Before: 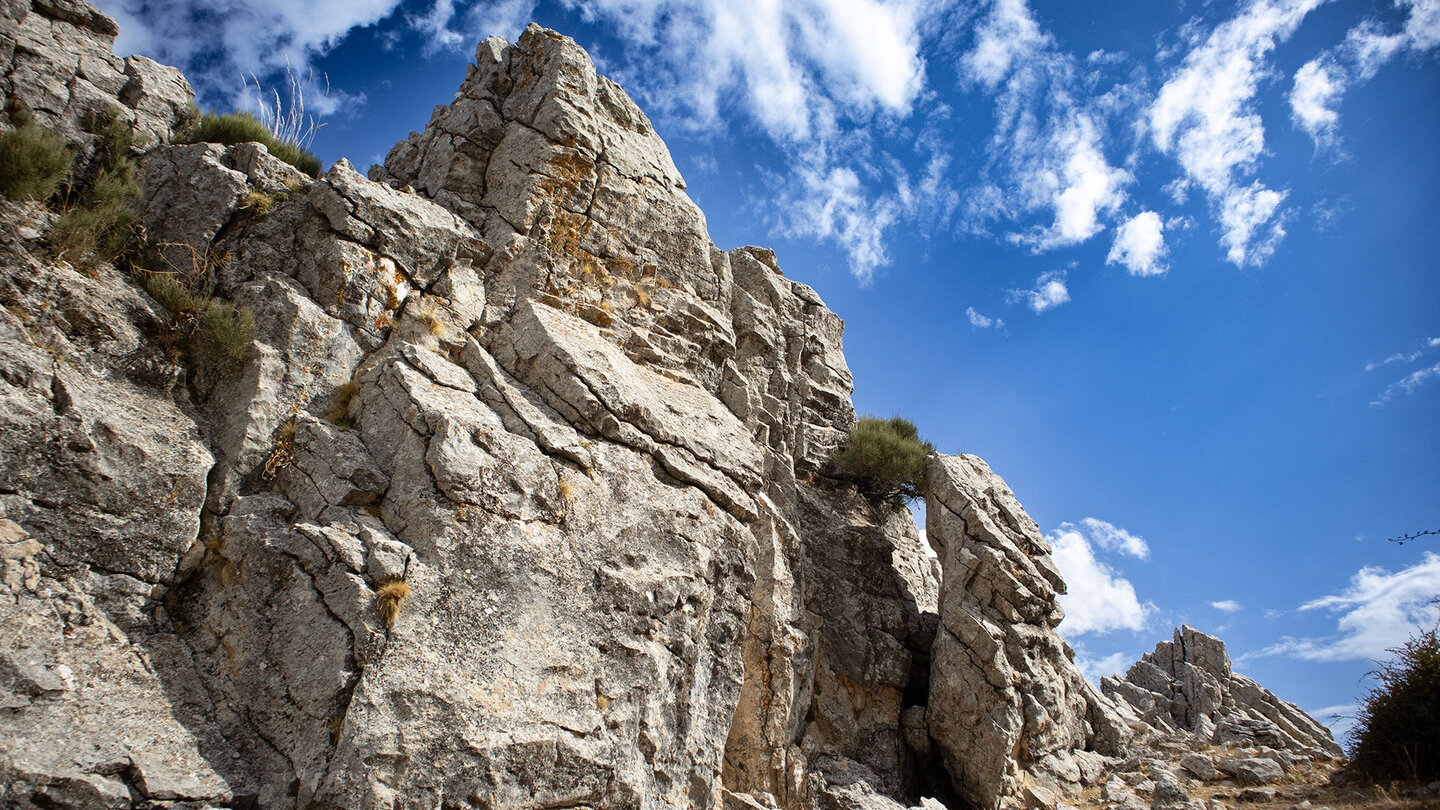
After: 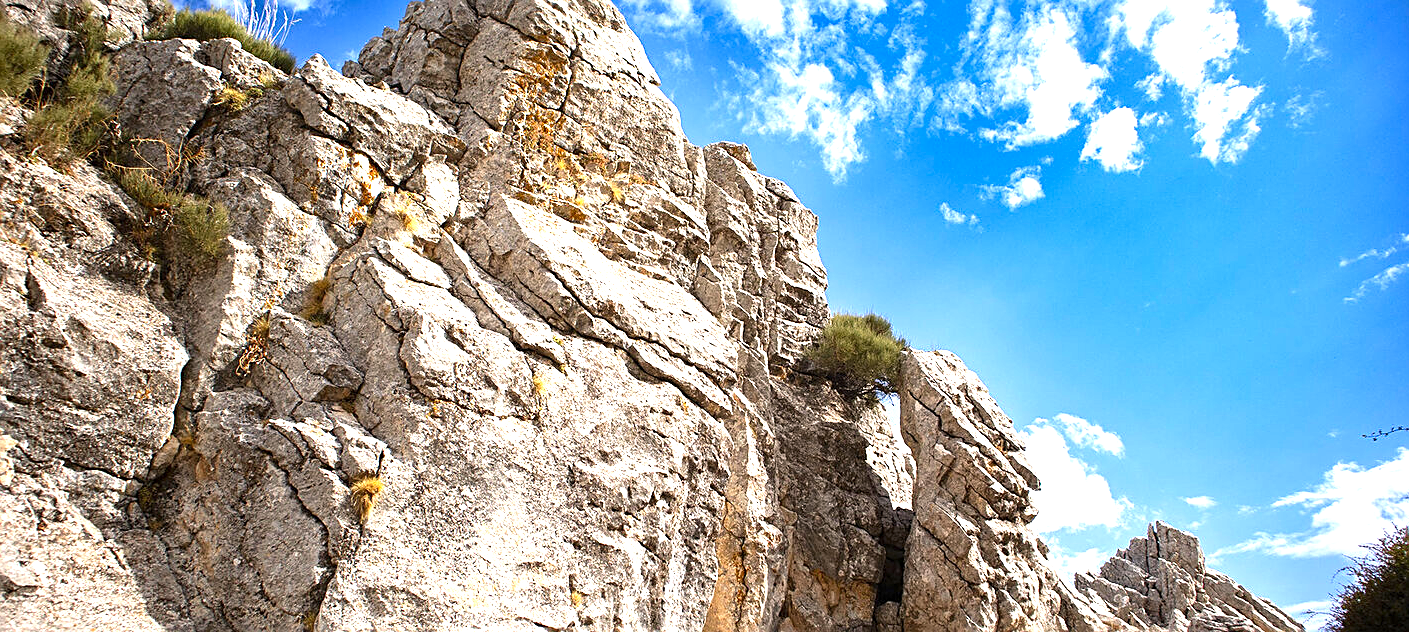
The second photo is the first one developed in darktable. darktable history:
color correction: highlights a* 3.49, highlights b* 1.65, saturation 1.23
sharpen: on, module defaults
crop and rotate: left 1.832%, top 12.962%, right 0.284%, bottom 8.958%
exposure: black level correction 0, exposure 1.199 EV, compensate highlight preservation false
